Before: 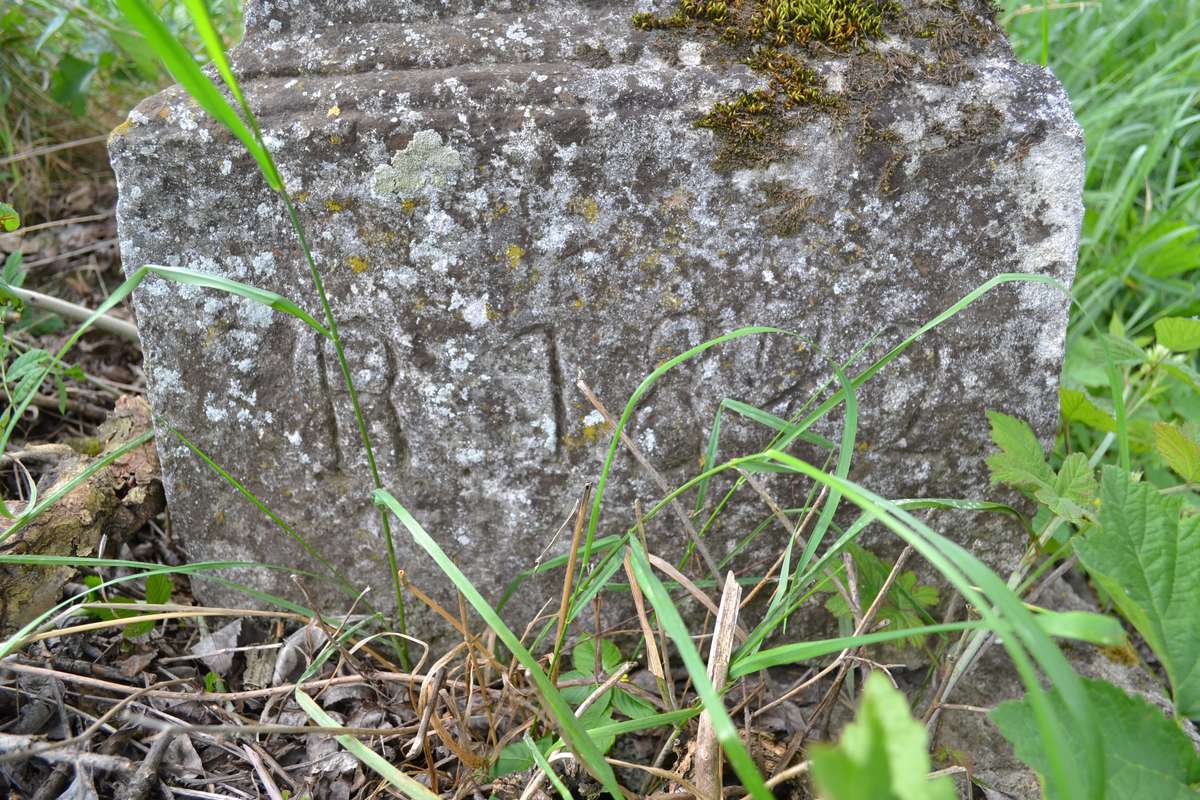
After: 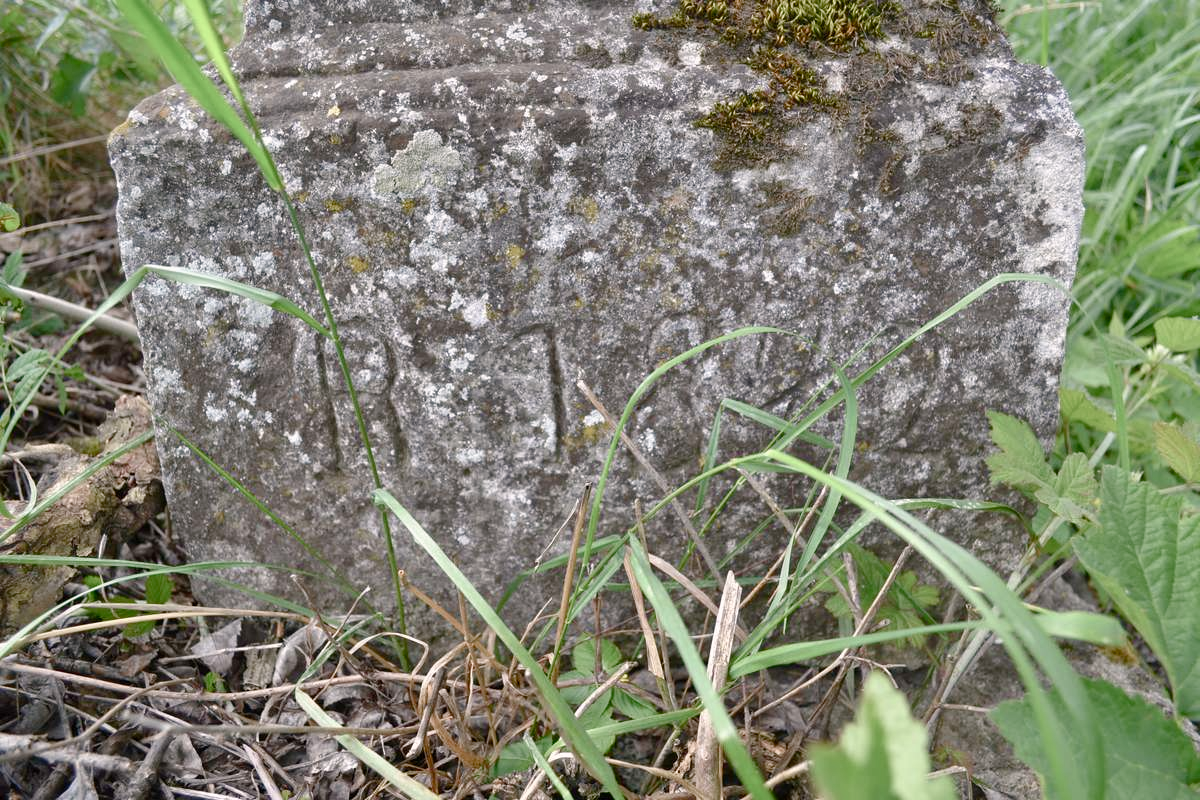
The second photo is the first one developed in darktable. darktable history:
color balance rgb: highlights gain › chroma 0.929%, highlights gain › hue 27.99°, linear chroma grading › shadows -1.65%, linear chroma grading › highlights -14.539%, linear chroma grading › global chroma -9.461%, linear chroma grading › mid-tones -10.078%, perceptual saturation grading › global saturation 20%, perceptual saturation grading › highlights -50.507%, perceptual saturation grading › shadows 30.551%
